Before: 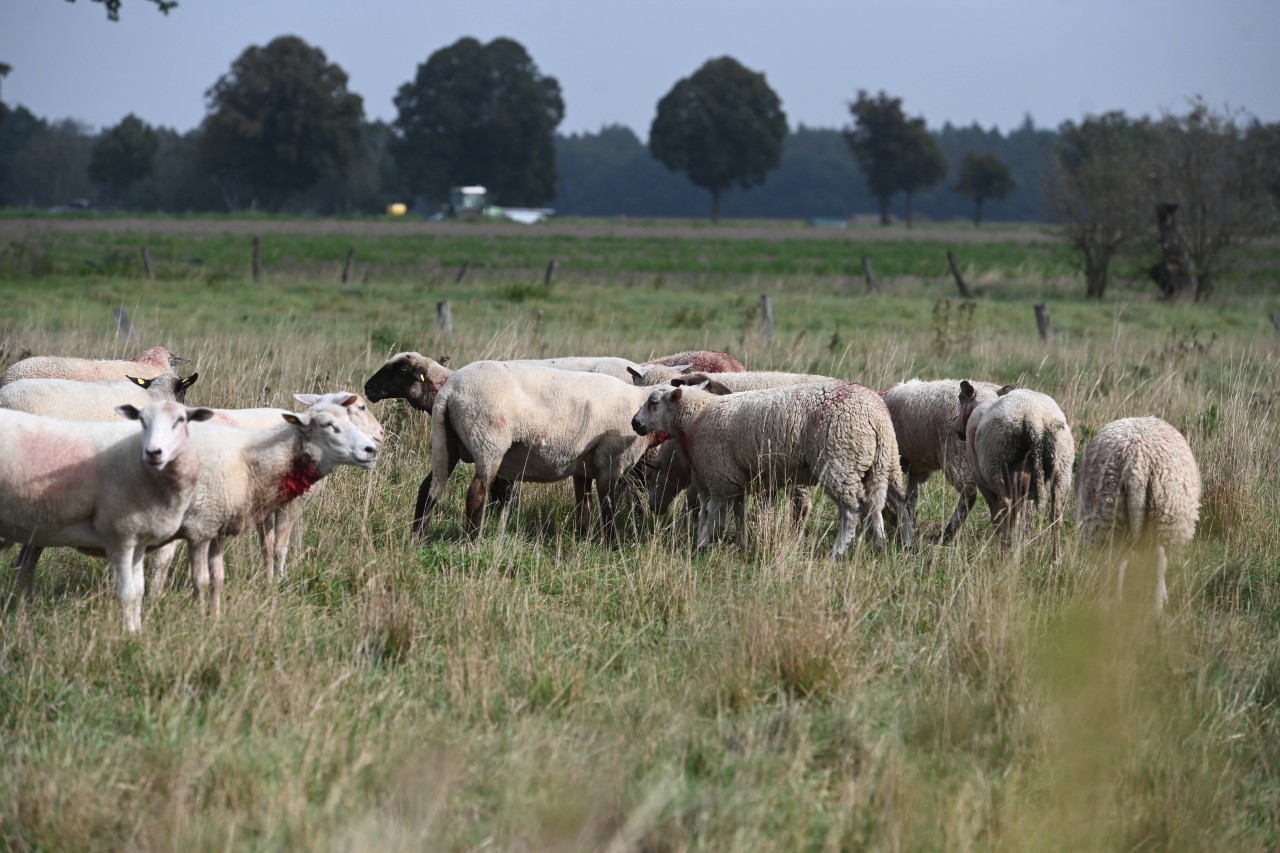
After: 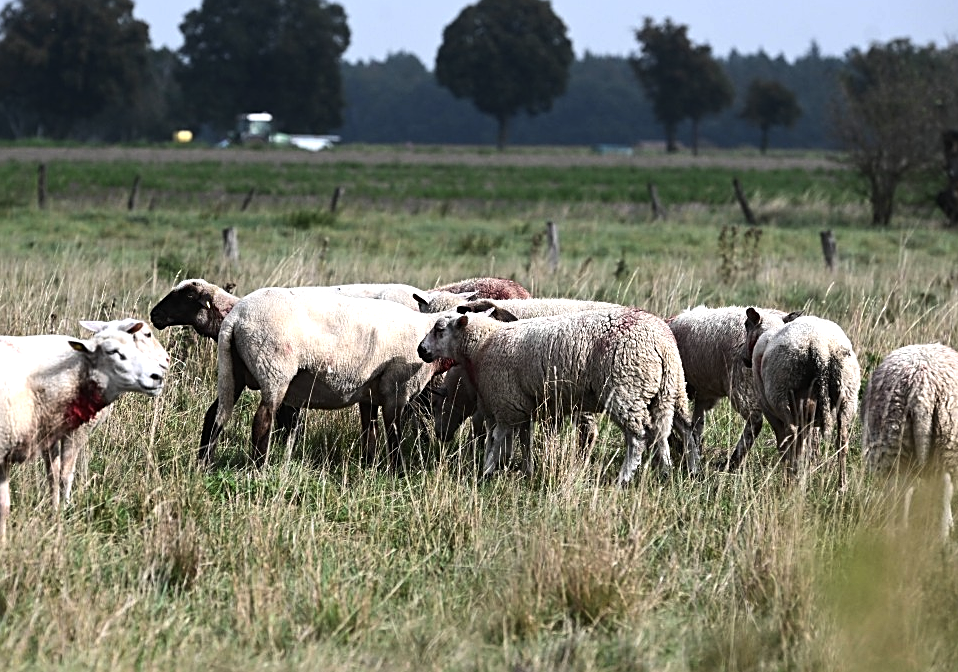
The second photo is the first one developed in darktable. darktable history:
tone equalizer: -8 EV -0.75 EV, -7 EV -0.7 EV, -6 EV -0.6 EV, -5 EV -0.4 EV, -3 EV 0.4 EV, -2 EV 0.6 EV, -1 EV 0.7 EV, +0 EV 0.75 EV, edges refinement/feathering 500, mask exposure compensation -1.57 EV, preserve details no
sharpen: on, module defaults
crop: left 16.768%, top 8.653%, right 8.362%, bottom 12.485%
